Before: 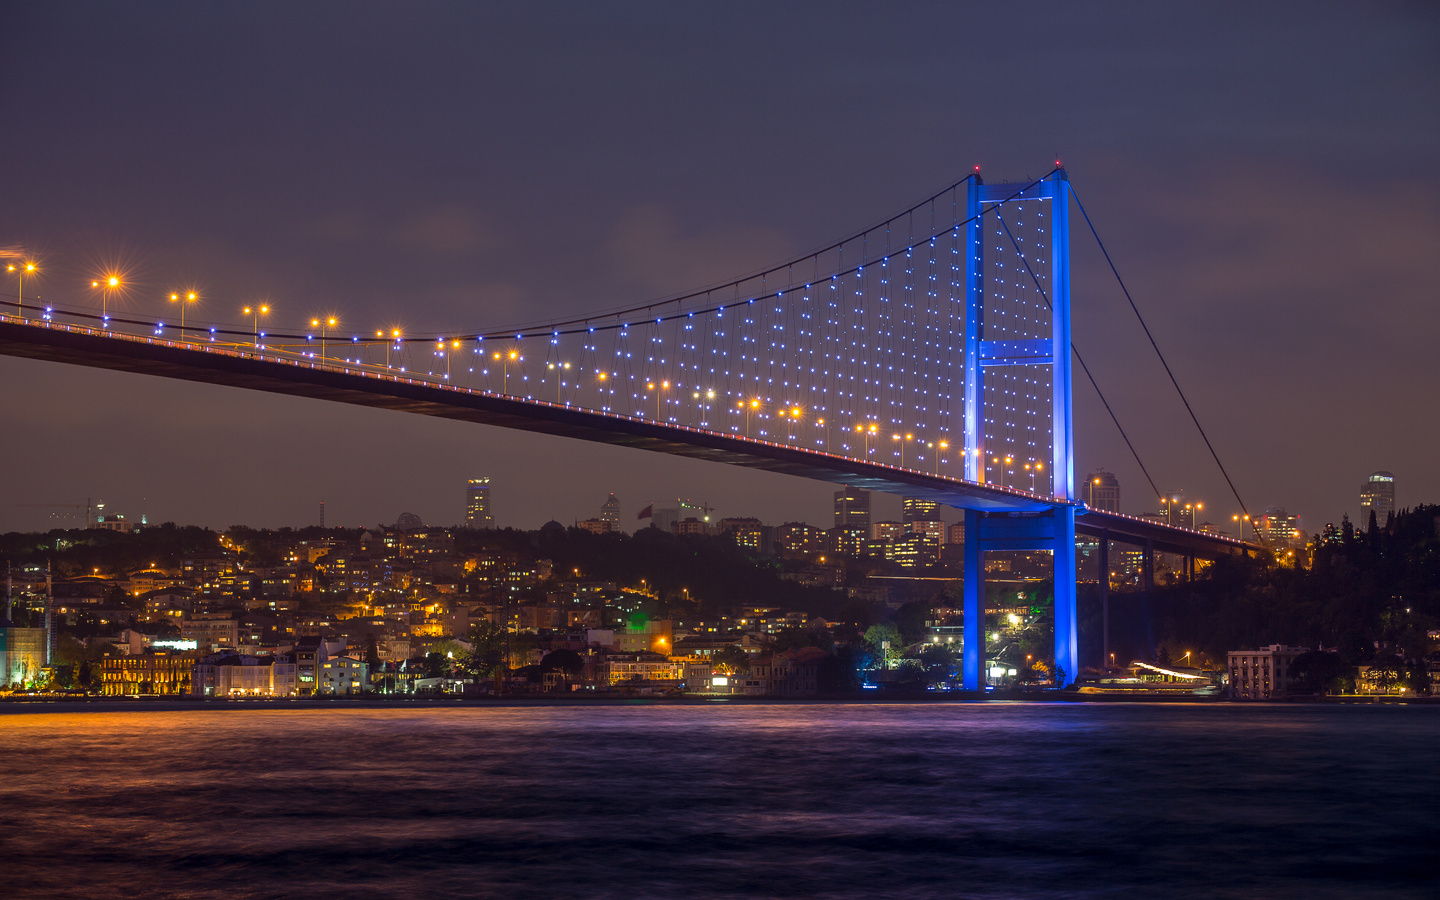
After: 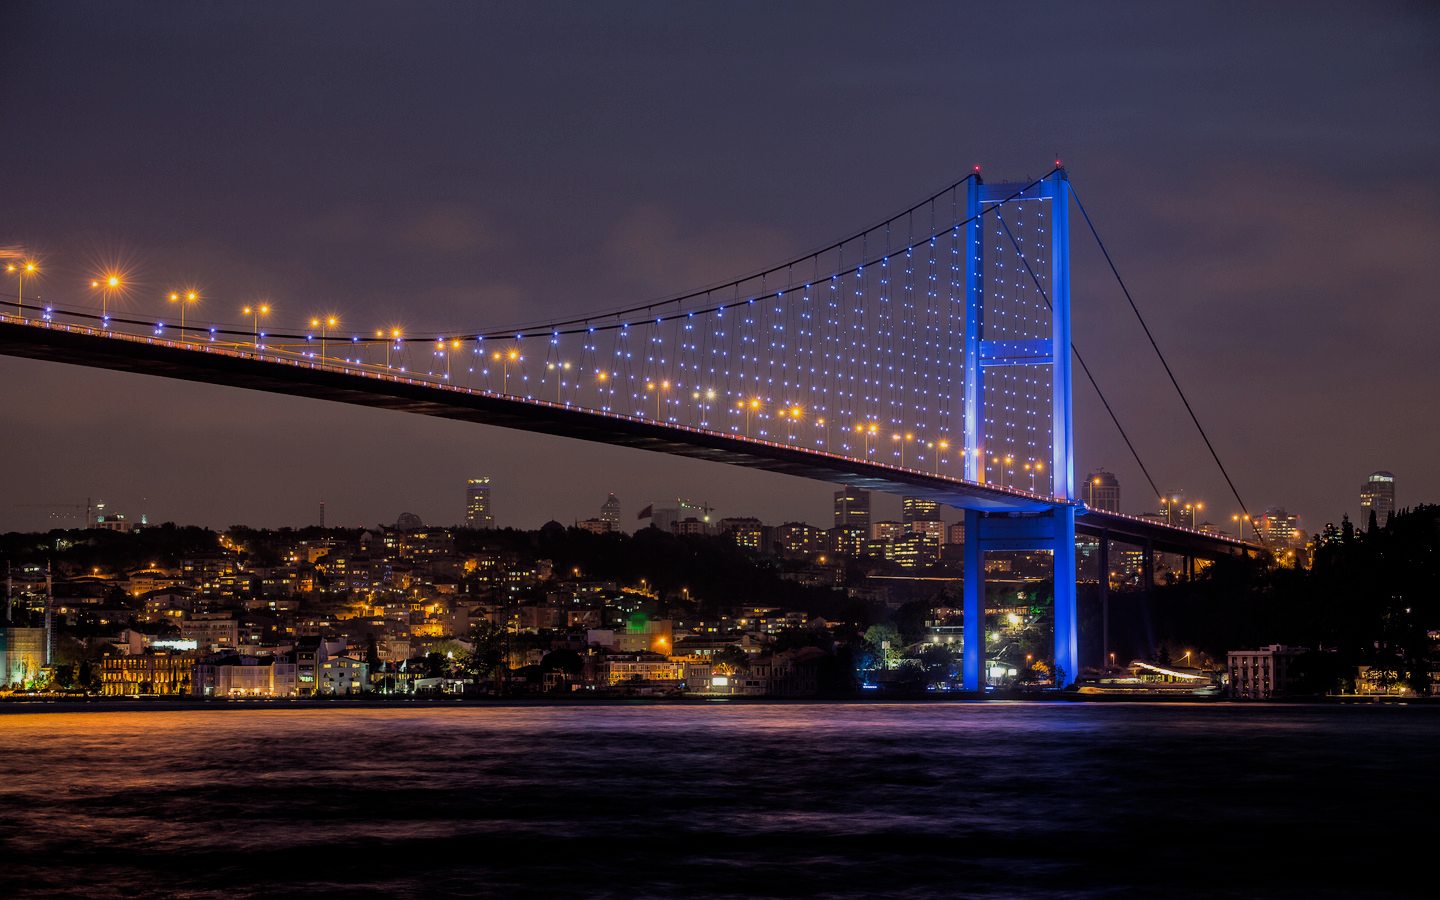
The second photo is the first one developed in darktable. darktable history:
filmic rgb: black relative exposure -7.71 EV, white relative exposure 4.37 EV, target black luminance 0%, hardness 3.75, latitude 50.75%, contrast 1.078, highlights saturation mix 9.16%, shadows ↔ highlights balance -0.267%
